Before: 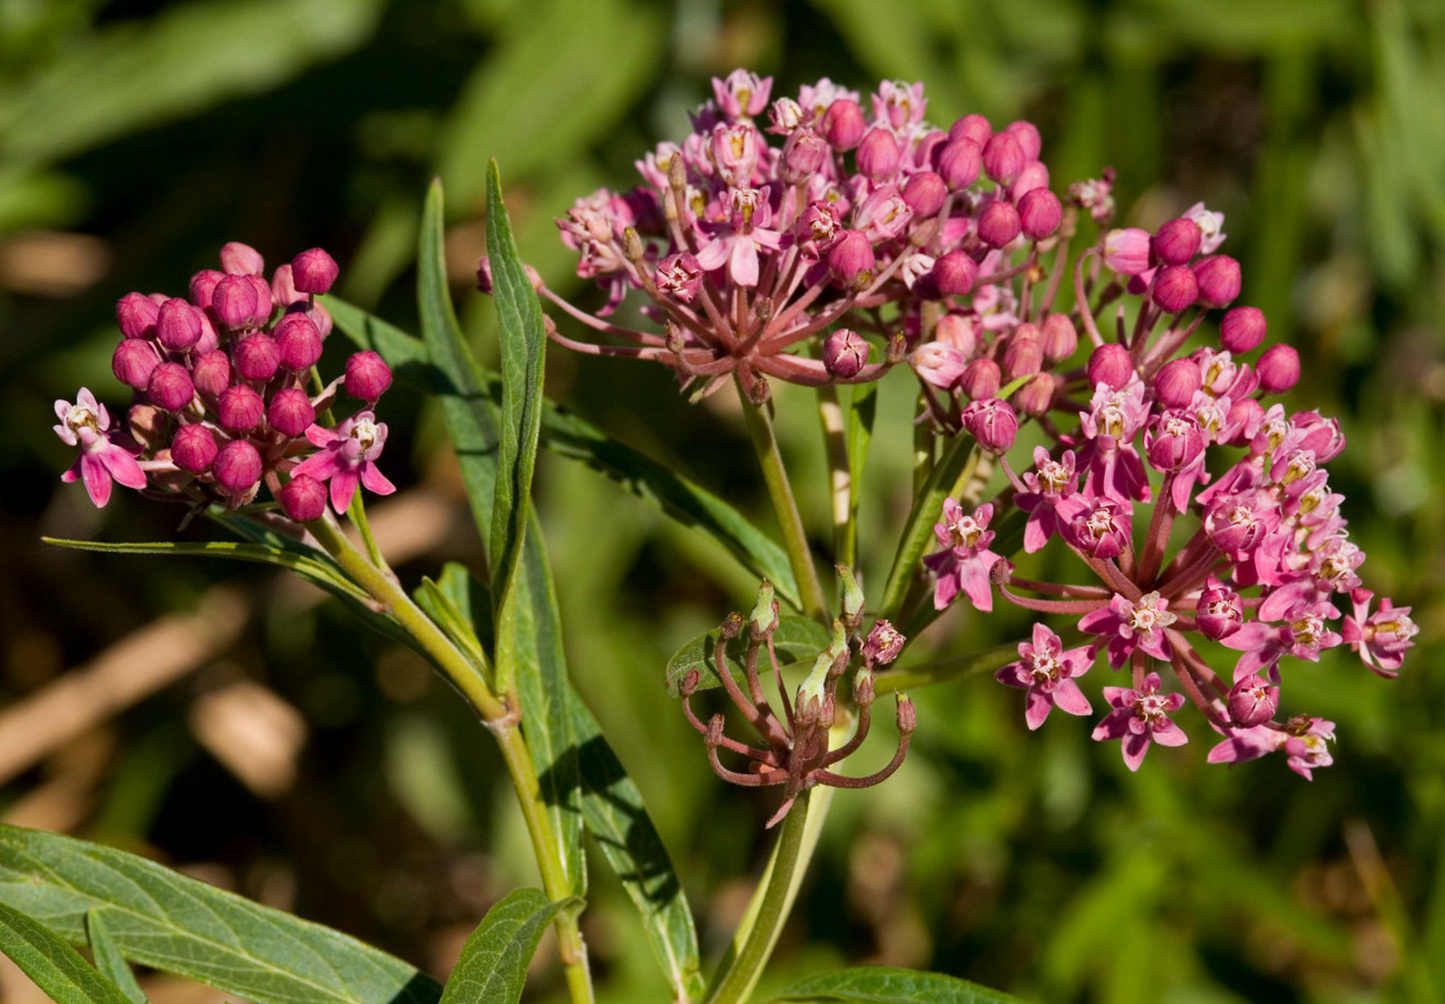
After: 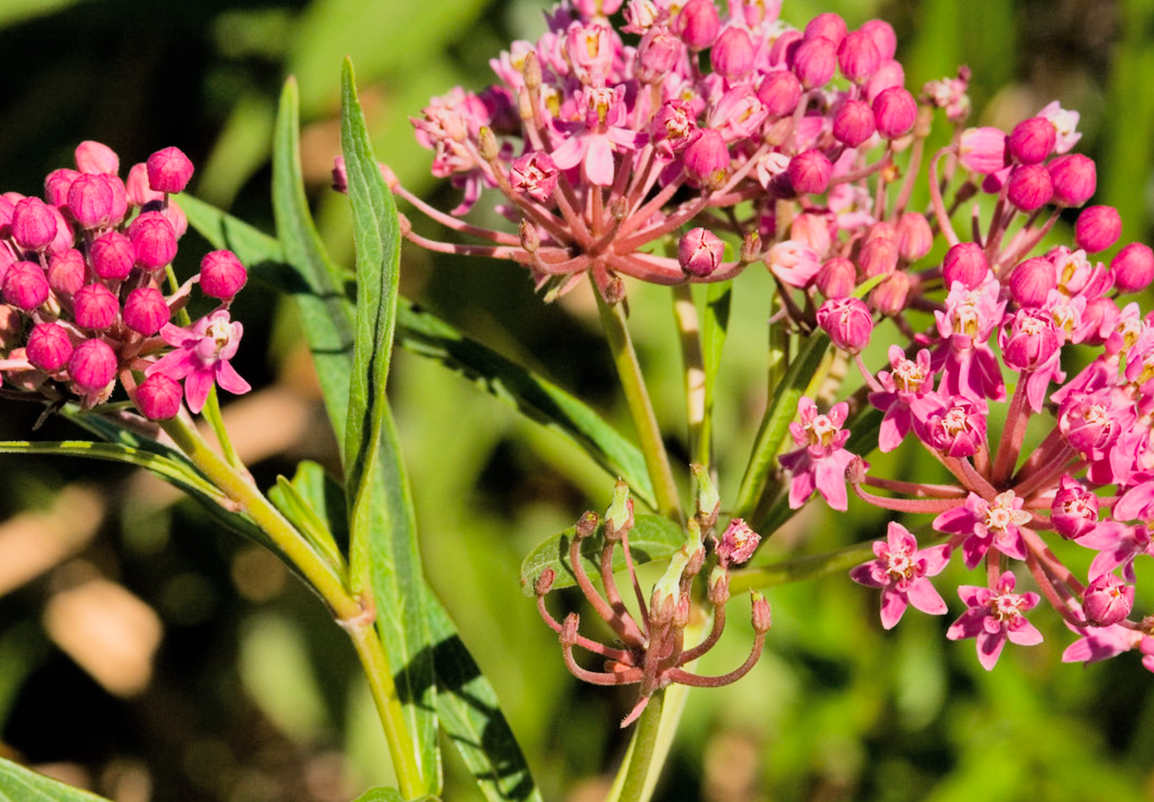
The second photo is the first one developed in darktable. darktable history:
shadows and highlights: white point adjustment 1, soften with gaussian
crop and rotate: left 10.071%, top 10.071%, right 10.02%, bottom 10.02%
exposure: black level correction -0.002, exposure 1.35 EV, compensate highlight preservation false
vibrance: on, module defaults
filmic rgb: black relative exposure -6.15 EV, white relative exposure 6.96 EV, hardness 2.23, color science v6 (2022)
